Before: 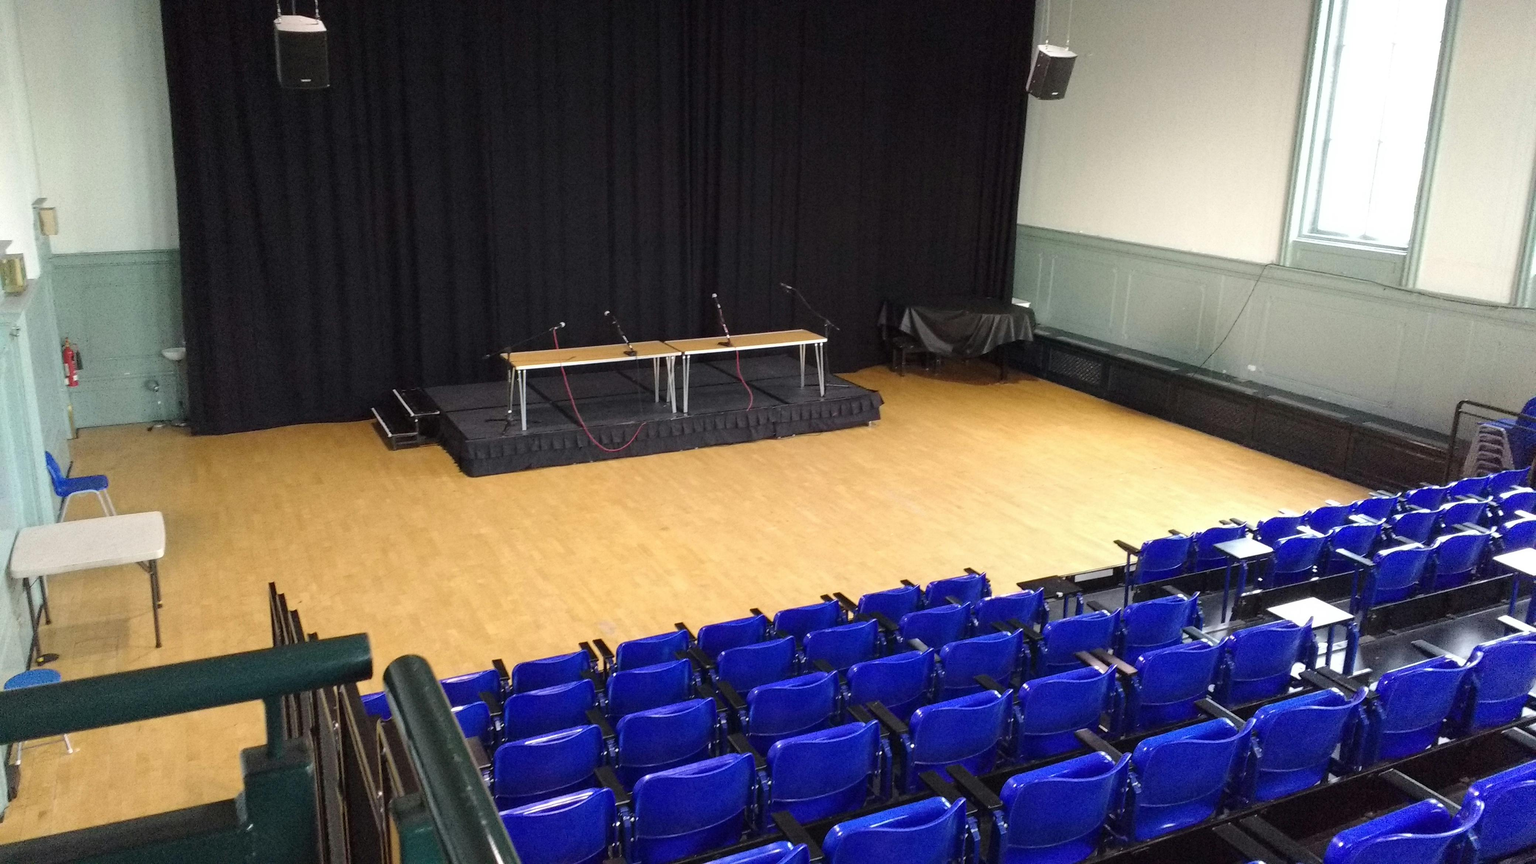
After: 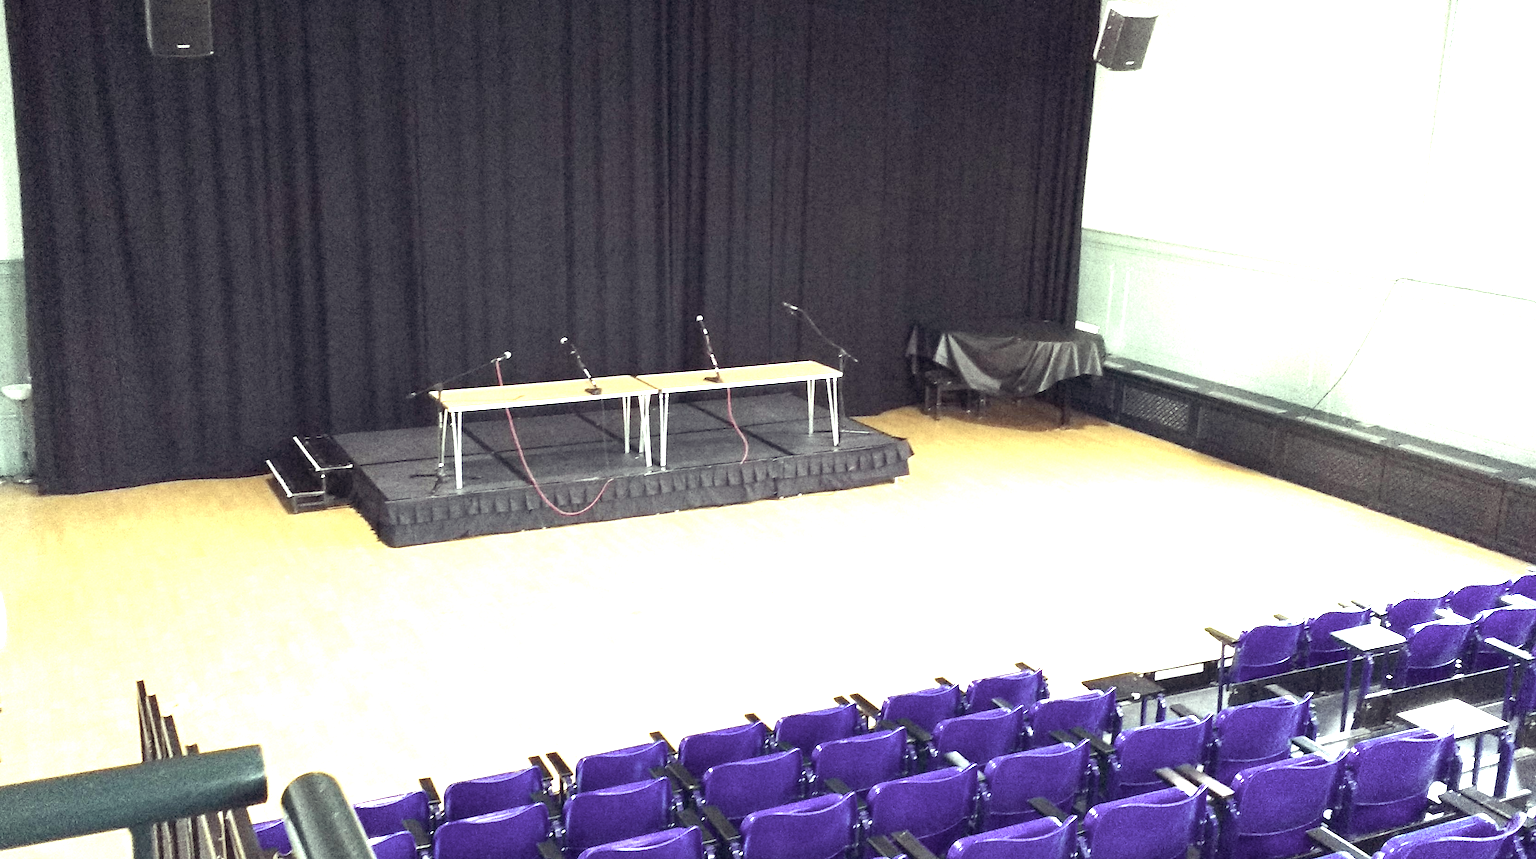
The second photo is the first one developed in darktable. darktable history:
crop and rotate: left 10.498%, top 5.122%, right 10.367%, bottom 16.118%
color balance rgb: power › chroma 0.239%, power › hue 60.09°, highlights gain › luminance 9.757%, global offset › luminance -0.325%, global offset › chroma 0.112%, global offset › hue 167.81°, linear chroma grading › global chroma 9.758%, perceptual saturation grading › global saturation 25.167%
exposure: exposure 2.054 EV, compensate exposure bias true, compensate highlight preservation false
color correction: highlights a* -20.28, highlights b* 20.17, shadows a* 19.93, shadows b* -21.14, saturation 0.378
